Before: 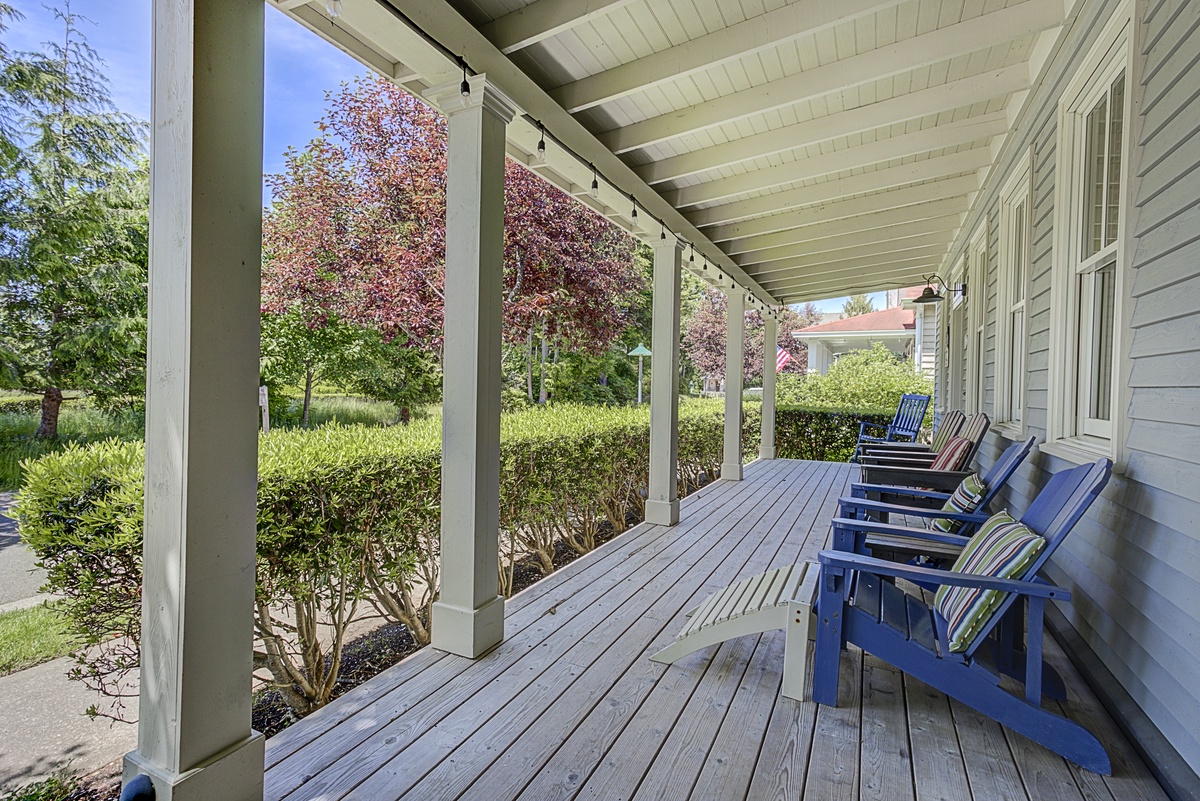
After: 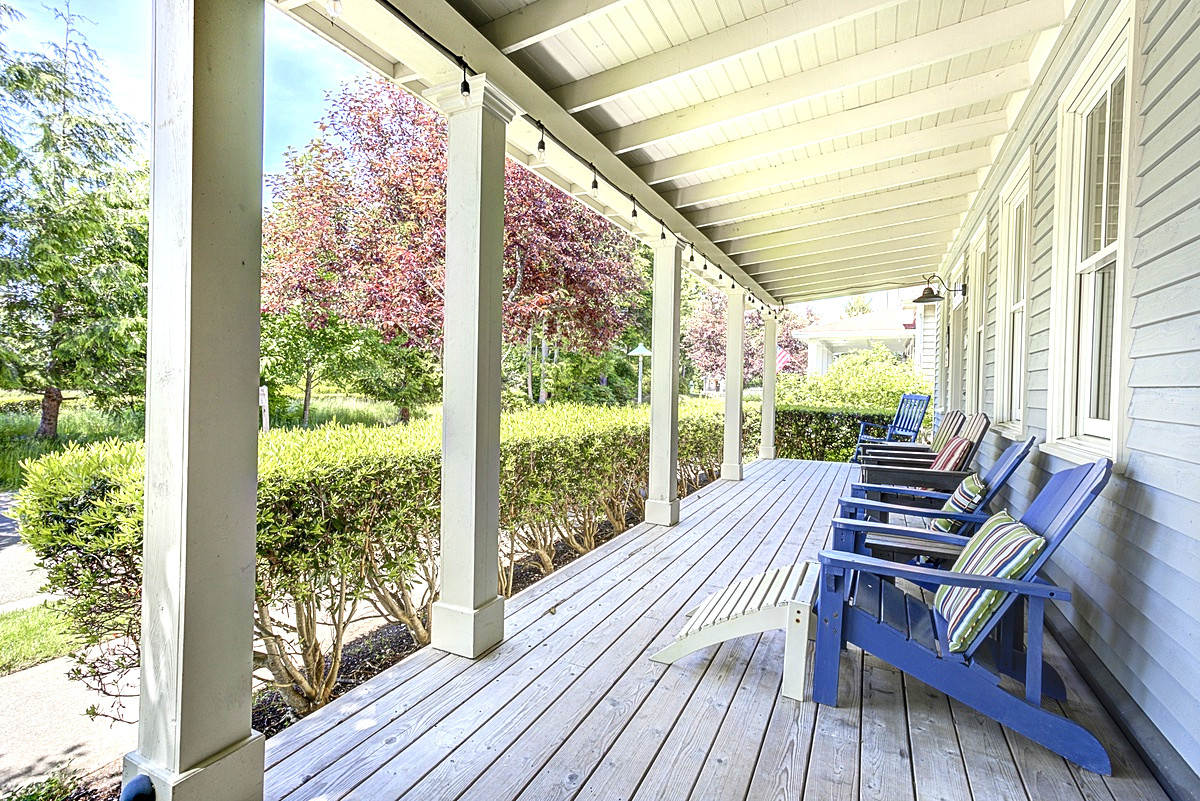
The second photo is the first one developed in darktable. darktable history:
exposure: black level correction 0.001, exposure 1.116 EV, compensate highlight preservation false
